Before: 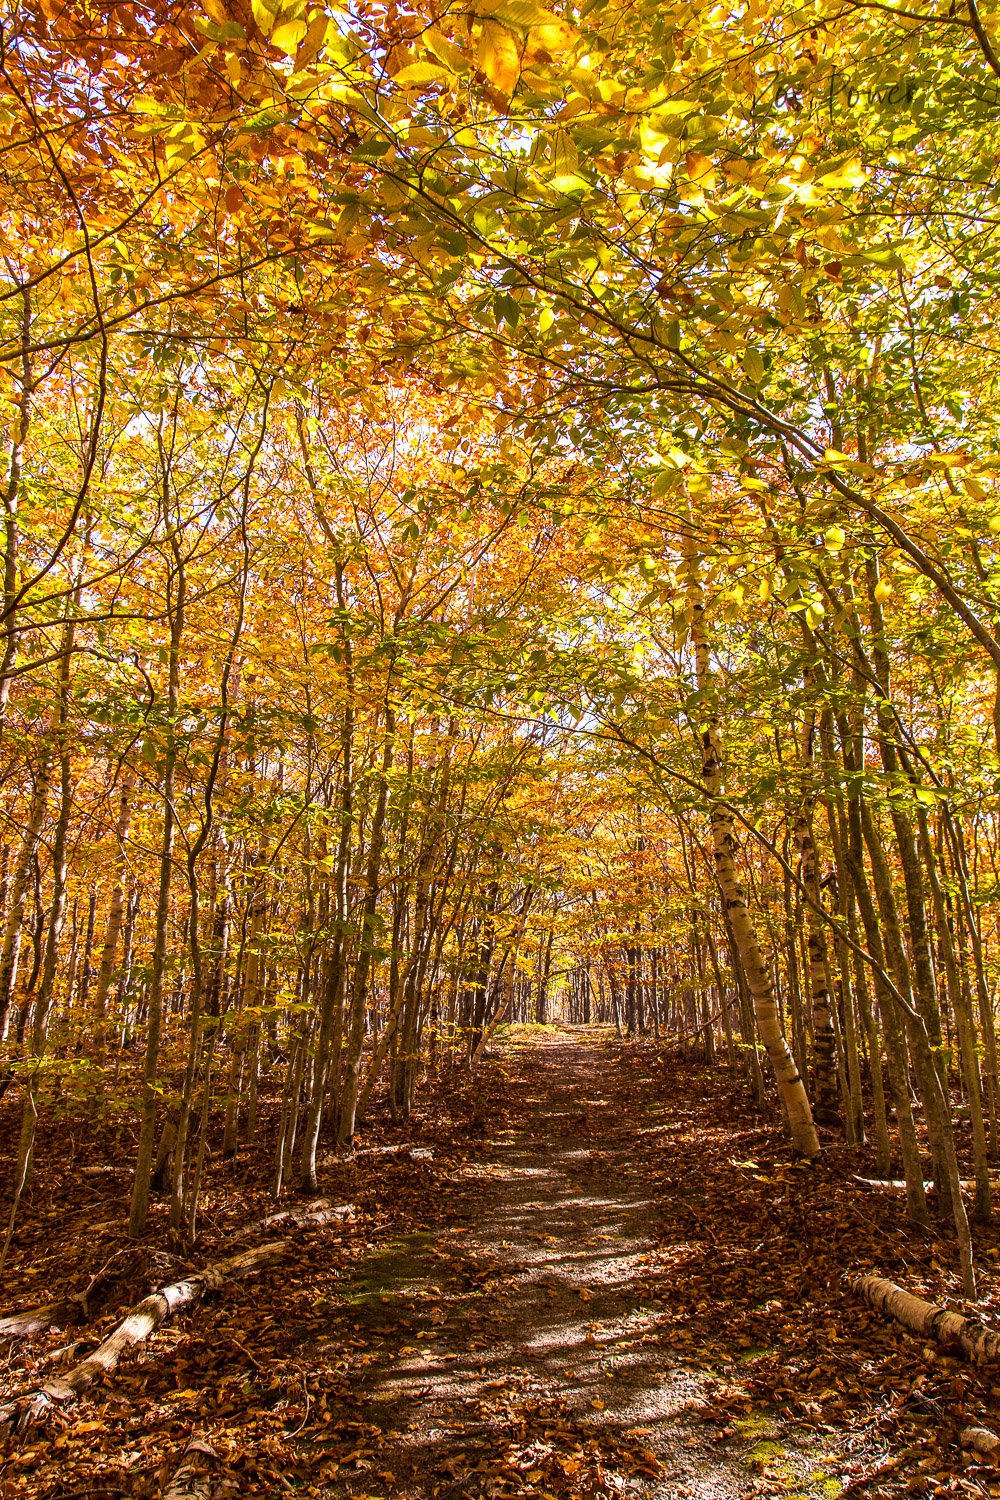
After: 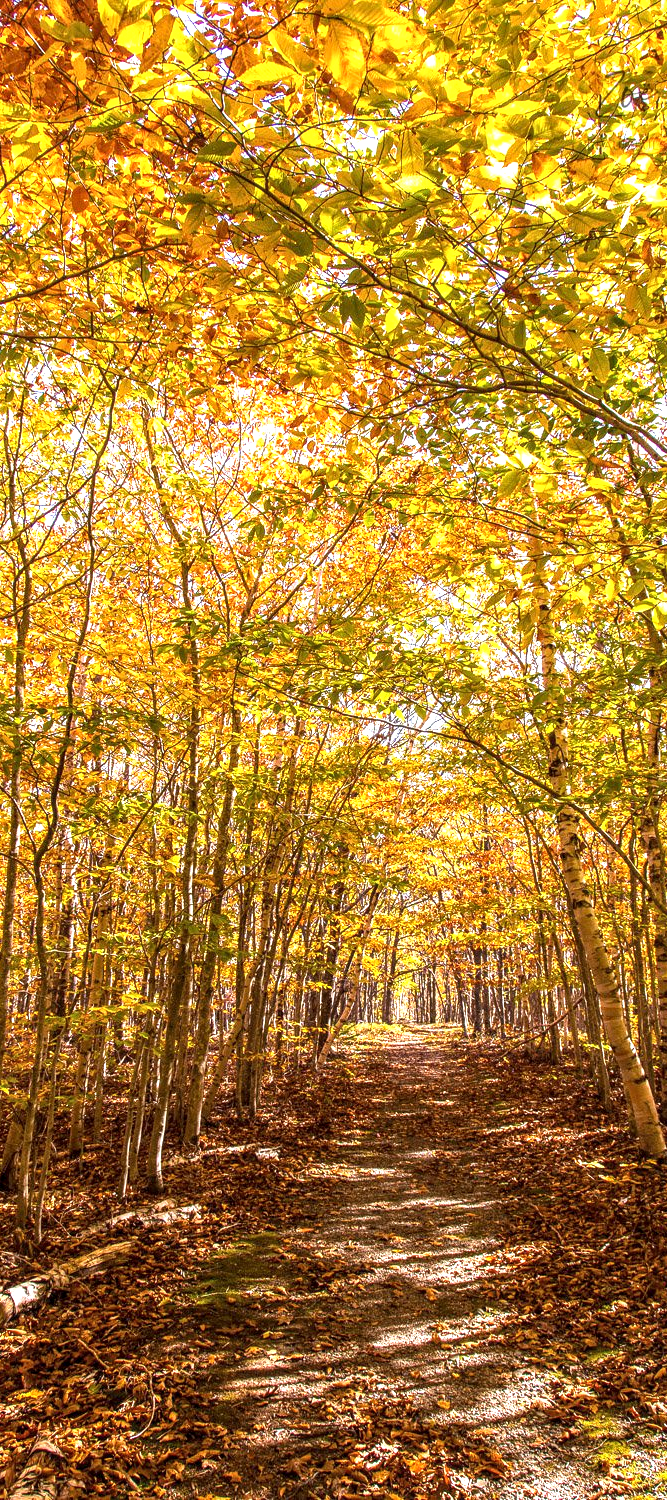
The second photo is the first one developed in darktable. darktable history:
crop: left 15.403%, right 17.872%
local contrast: on, module defaults
exposure: exposure 0.729 EV, compensate highlight preservation false
